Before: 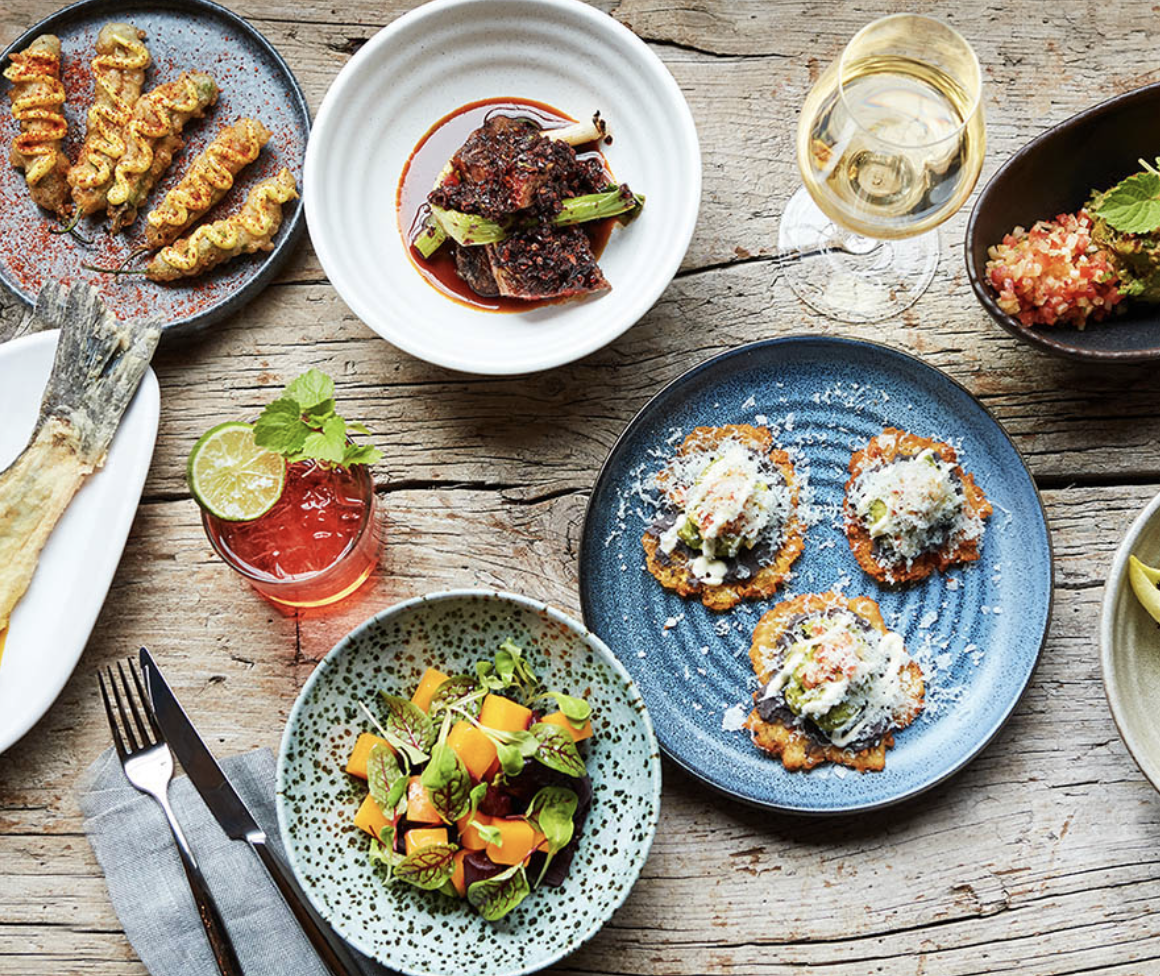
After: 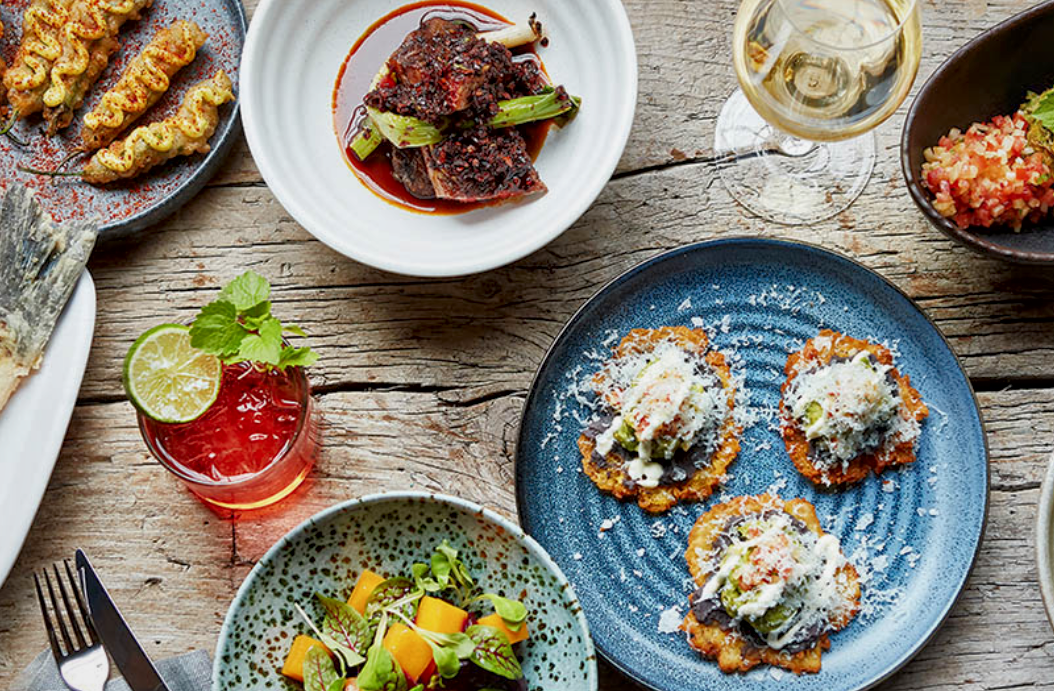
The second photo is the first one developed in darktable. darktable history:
crop: left 5.528%, top 10.088%, right 3.527%, bottom 19.101%
tone equalizer: -8 EV 0.272 EV, -7 EV 0.436 EV, -6 EV 0.452 EV, -5 EV 0.288 EV, -3 EV -0.282 EV, -2 EV -0.406 EV, -1 EV -0.41 EV, +0 EV -0.273 EV, edges refinement/feathering 500, mask exposure compensation -1.57 EV, preserve details no
local contrast: mode bilateral grid, contrast 24, coarseness 59, detail 151%, midtone range 0.2
